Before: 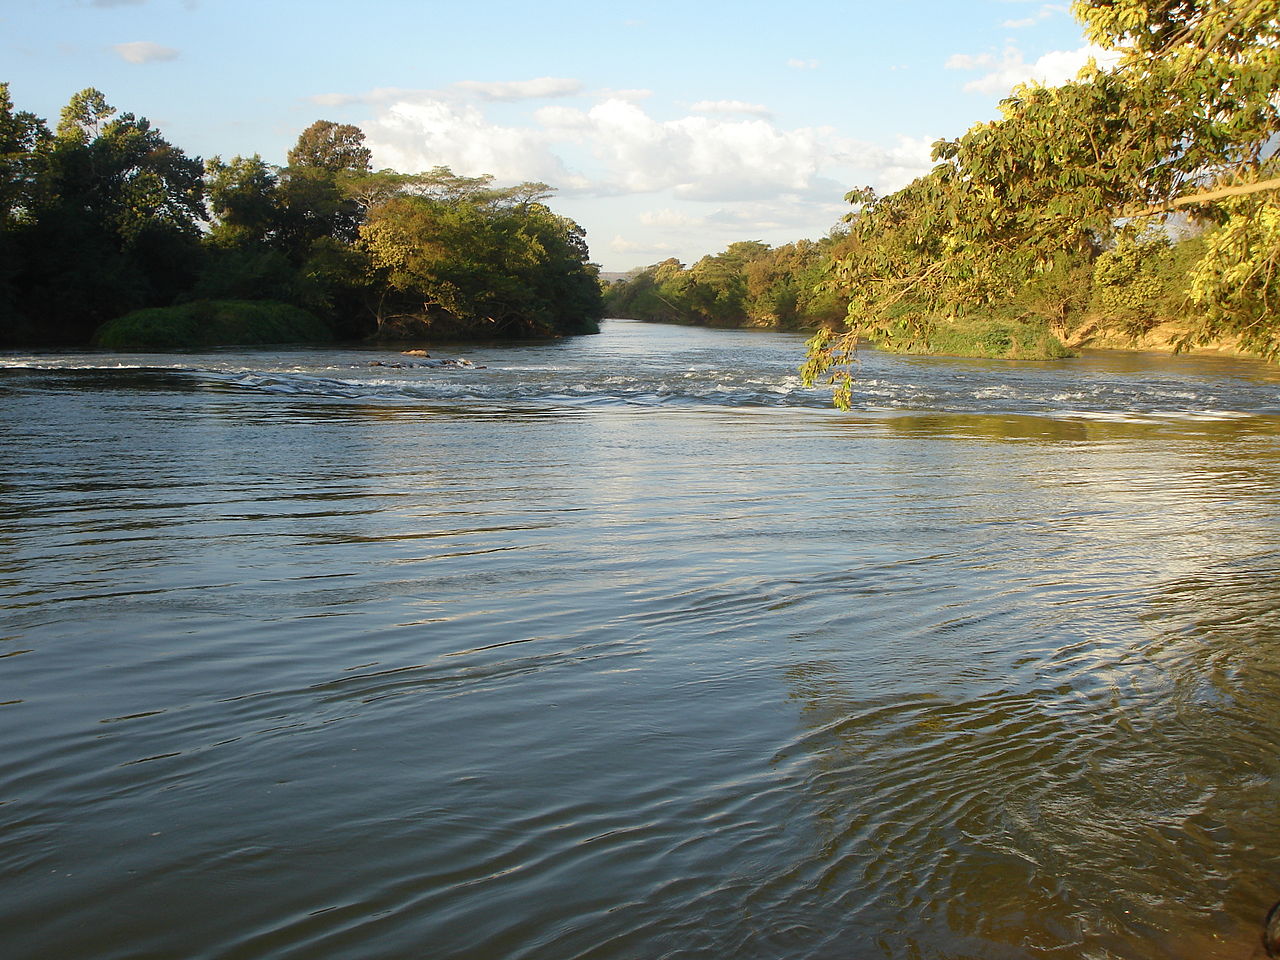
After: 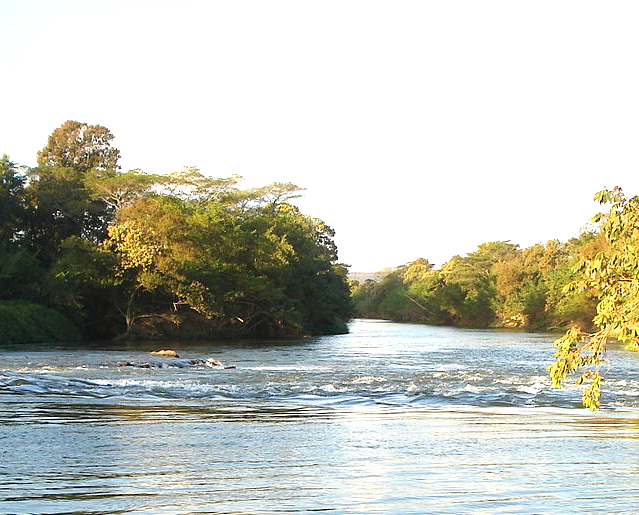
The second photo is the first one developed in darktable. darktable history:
exposure: black level correction 0, exposure 1 EV, compensate highlight preservation false
crop: left 19.665%, right 30.357%, bottom 46.263%
haze removal: compatibility mode true, adaptive false
